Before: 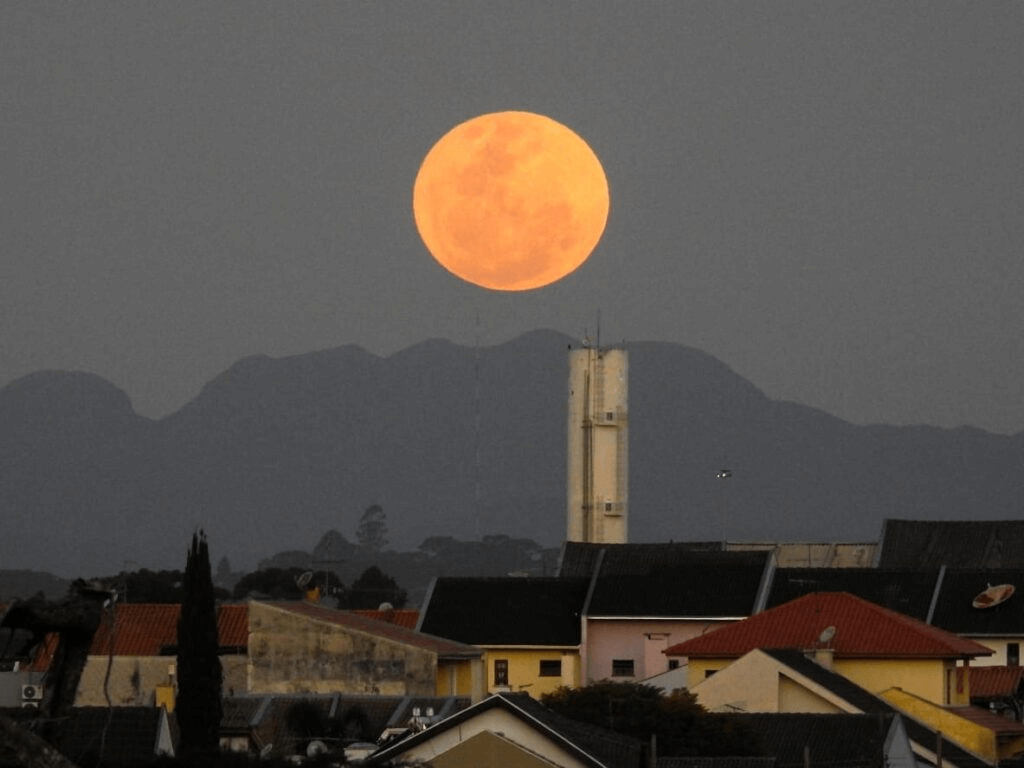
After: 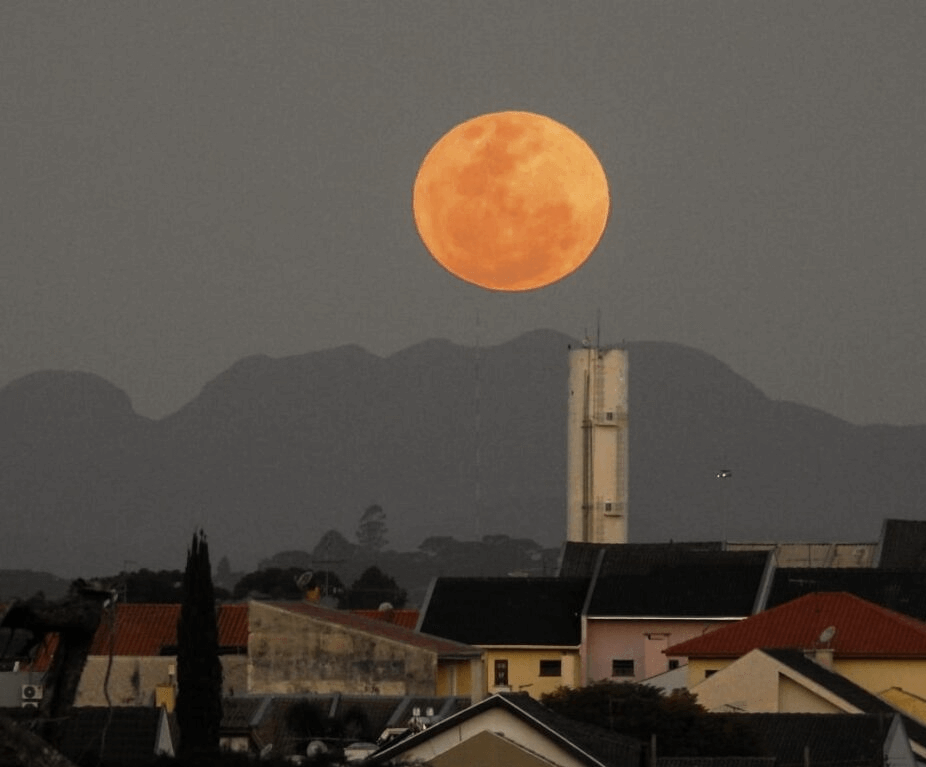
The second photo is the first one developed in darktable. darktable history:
crop: right 9.509%, bottom 0.031%
white balance: red 1.045, blue 0.932
color zones: curves: ch0 [(0, 0.5) (0.125, 0.4) (0.25, 0.5) (0.375, 0.4) (0.5, 0.4) (0.625, 0.35) (0.75, 0.35) (0.875, 0.5)]; ch1 [(0, 0.35) (0.125, 0.45) (0.25, 0.35) (0.375, 0.35) (0.5, 0.35) (0.625, 0.35) (0.75, 0.45) (0.875, 0.35)]; ch2 [(0, 0.6) (0.125, 0.5) (0.25, 0.5) (0.375, 0.6) (0.5, 0.6) (0.625, 0.5) (0.75, 0.5) (0.875, 0.5)]
